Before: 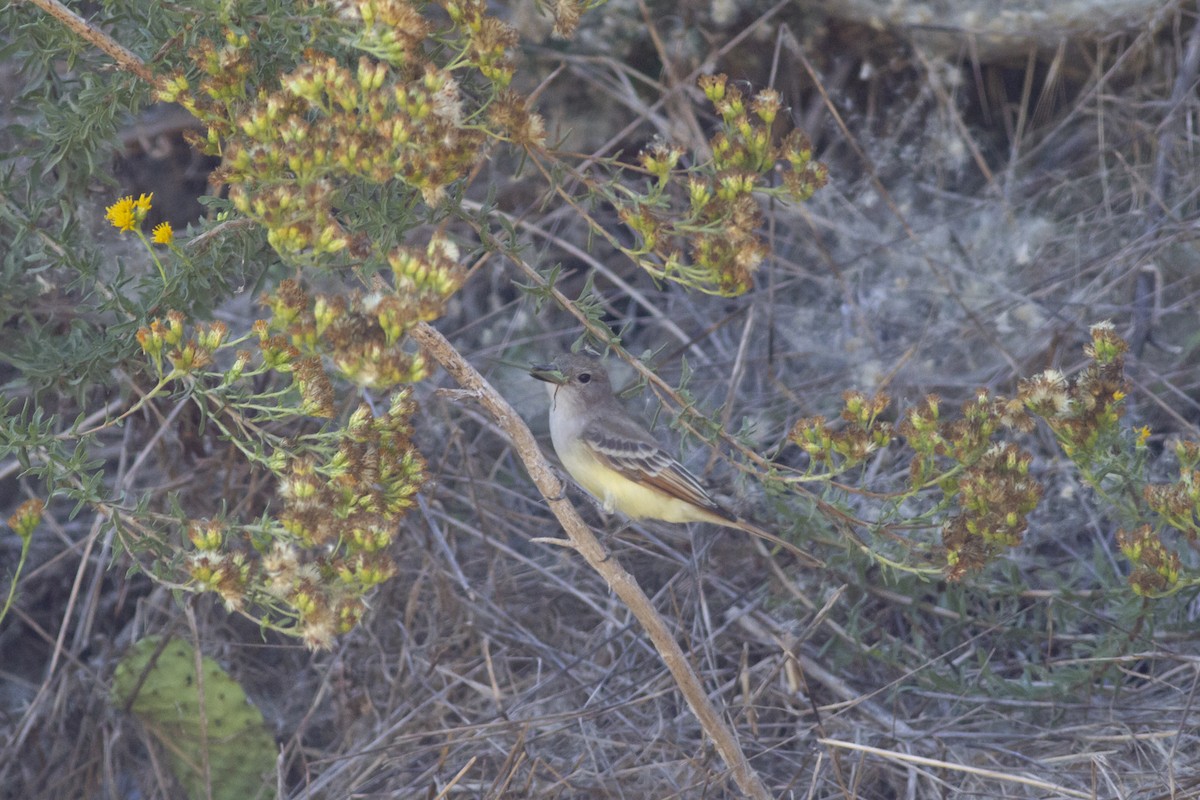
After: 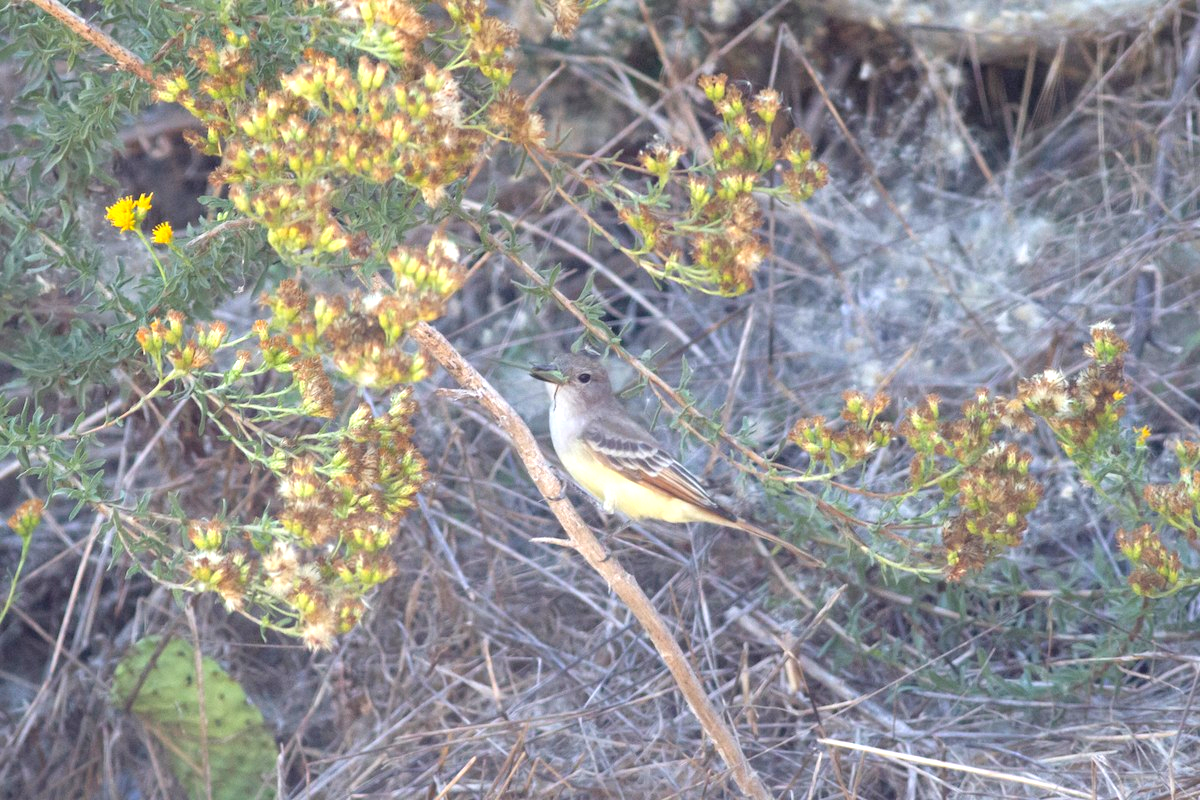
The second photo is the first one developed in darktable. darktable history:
tone equalizer: -8 EV -1.05 EV, -7 EV -0.995 EV, -6 EV -0.828 EV, -5 EV -0.547 EV, -3 EV 0.594 EV, -2 EV 0.848 EV, -1 EV 1 EV, +0 EV 1.06 EV
